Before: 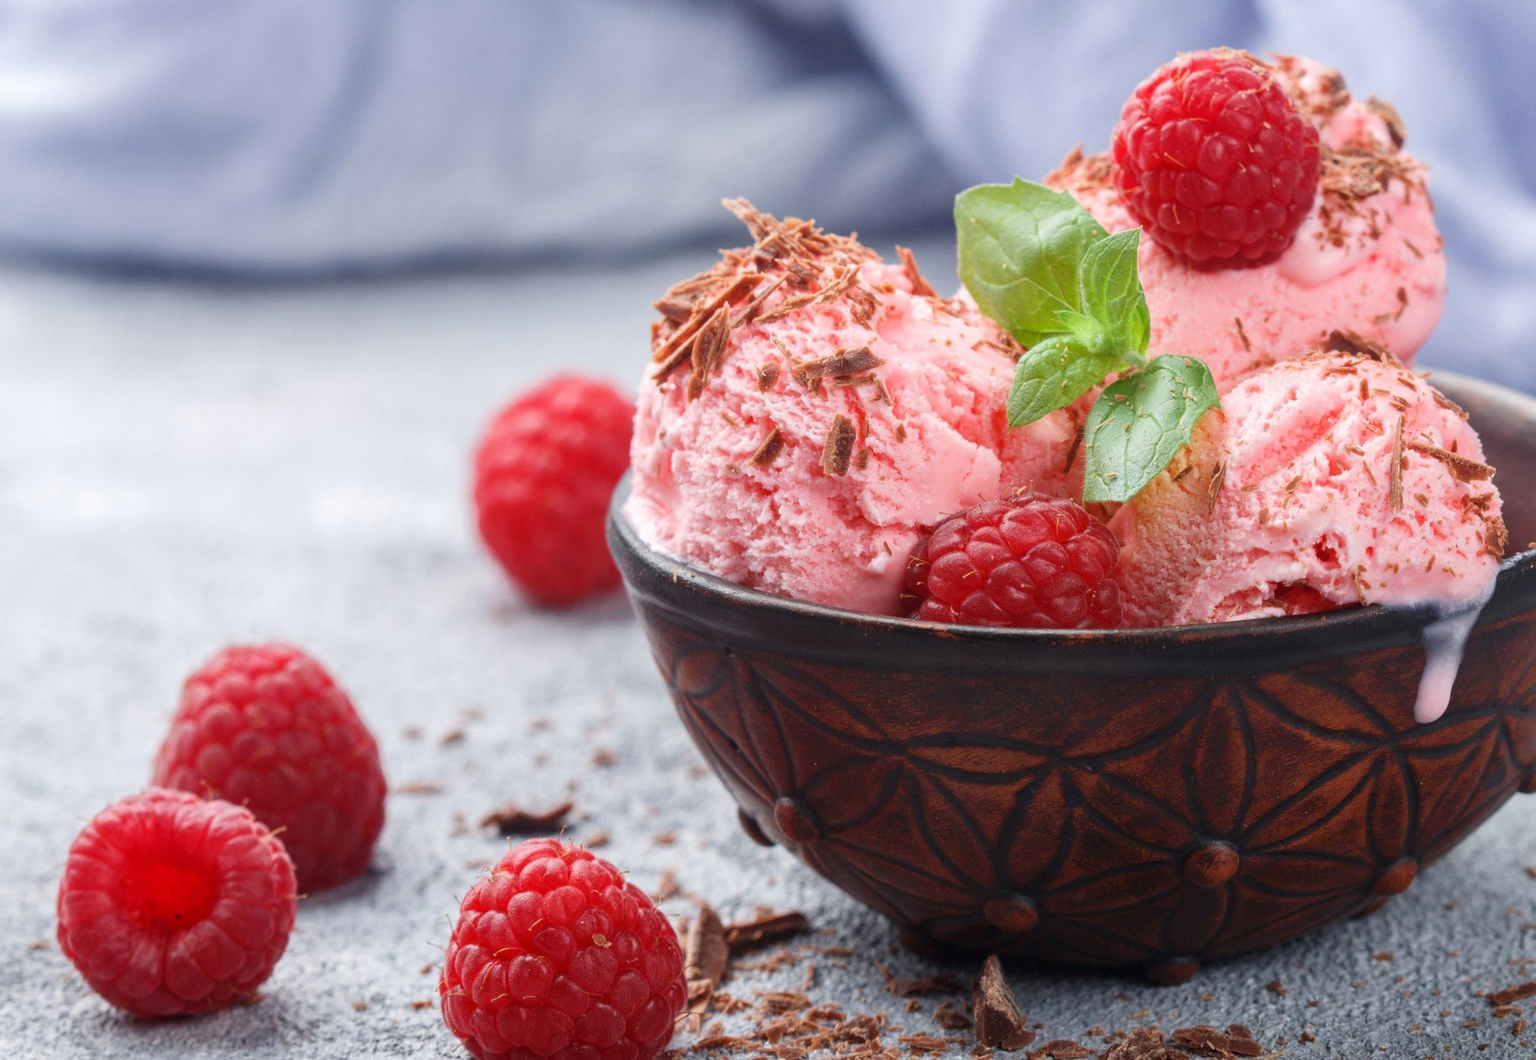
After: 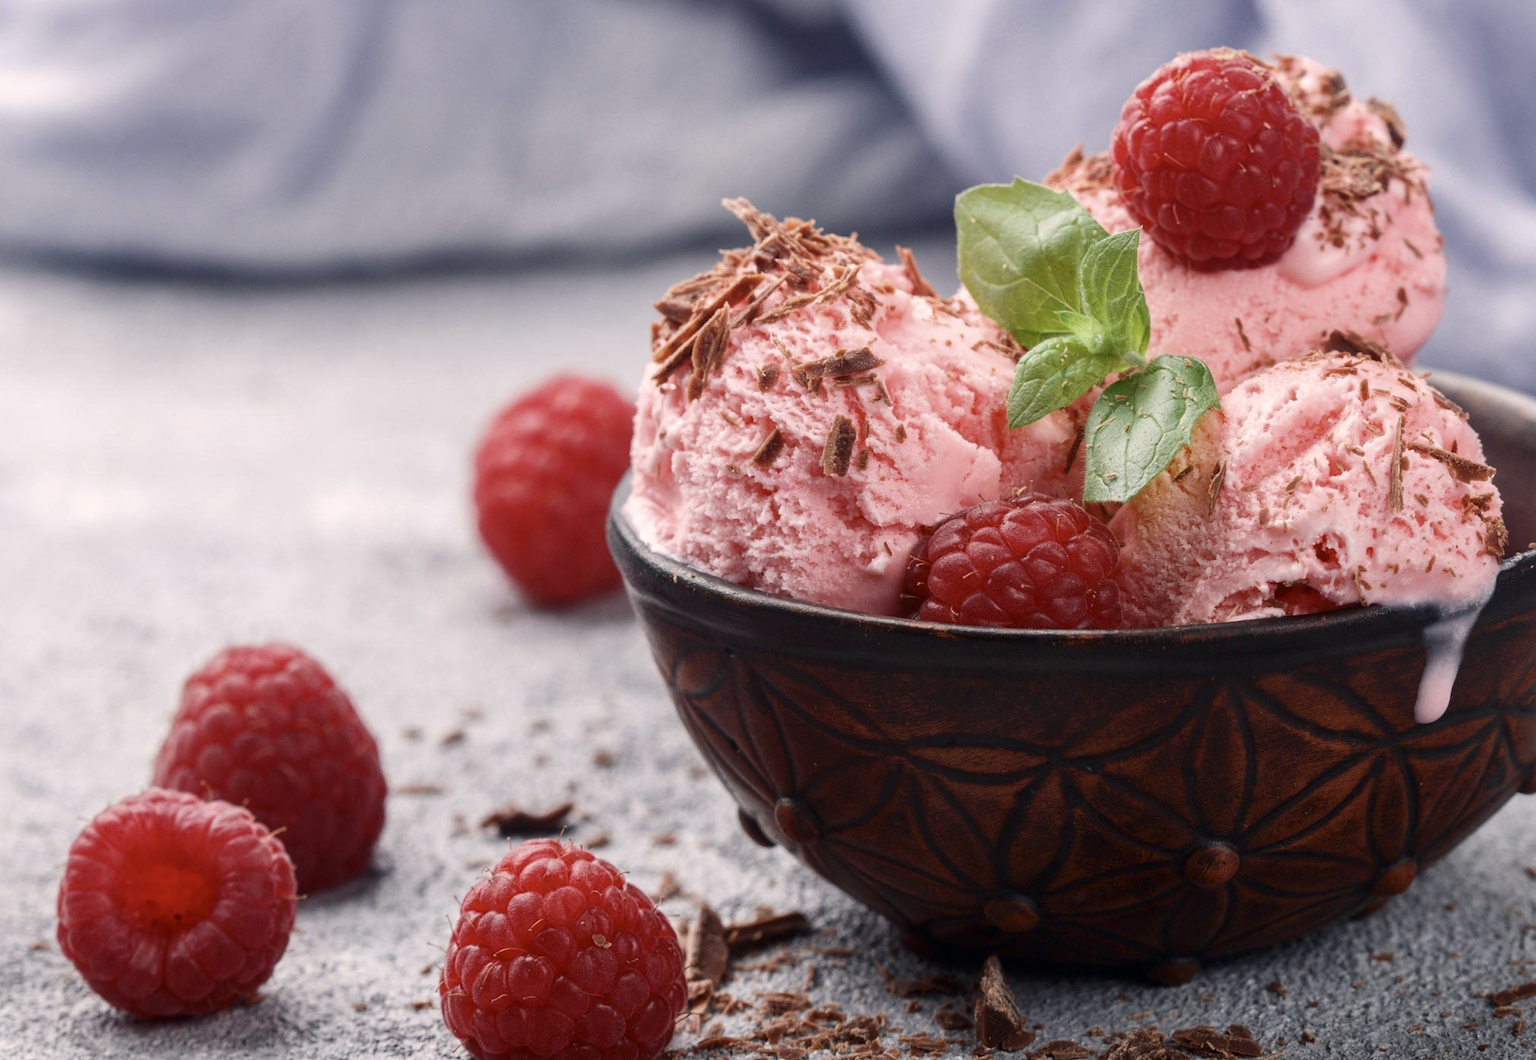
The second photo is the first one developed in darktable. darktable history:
contrast brightness saturation: contrast 0.07, brightness -0.13, saturation 0.06
color correction: highlights a* 5.59, highlights b* 5.24, saturation 0.68
